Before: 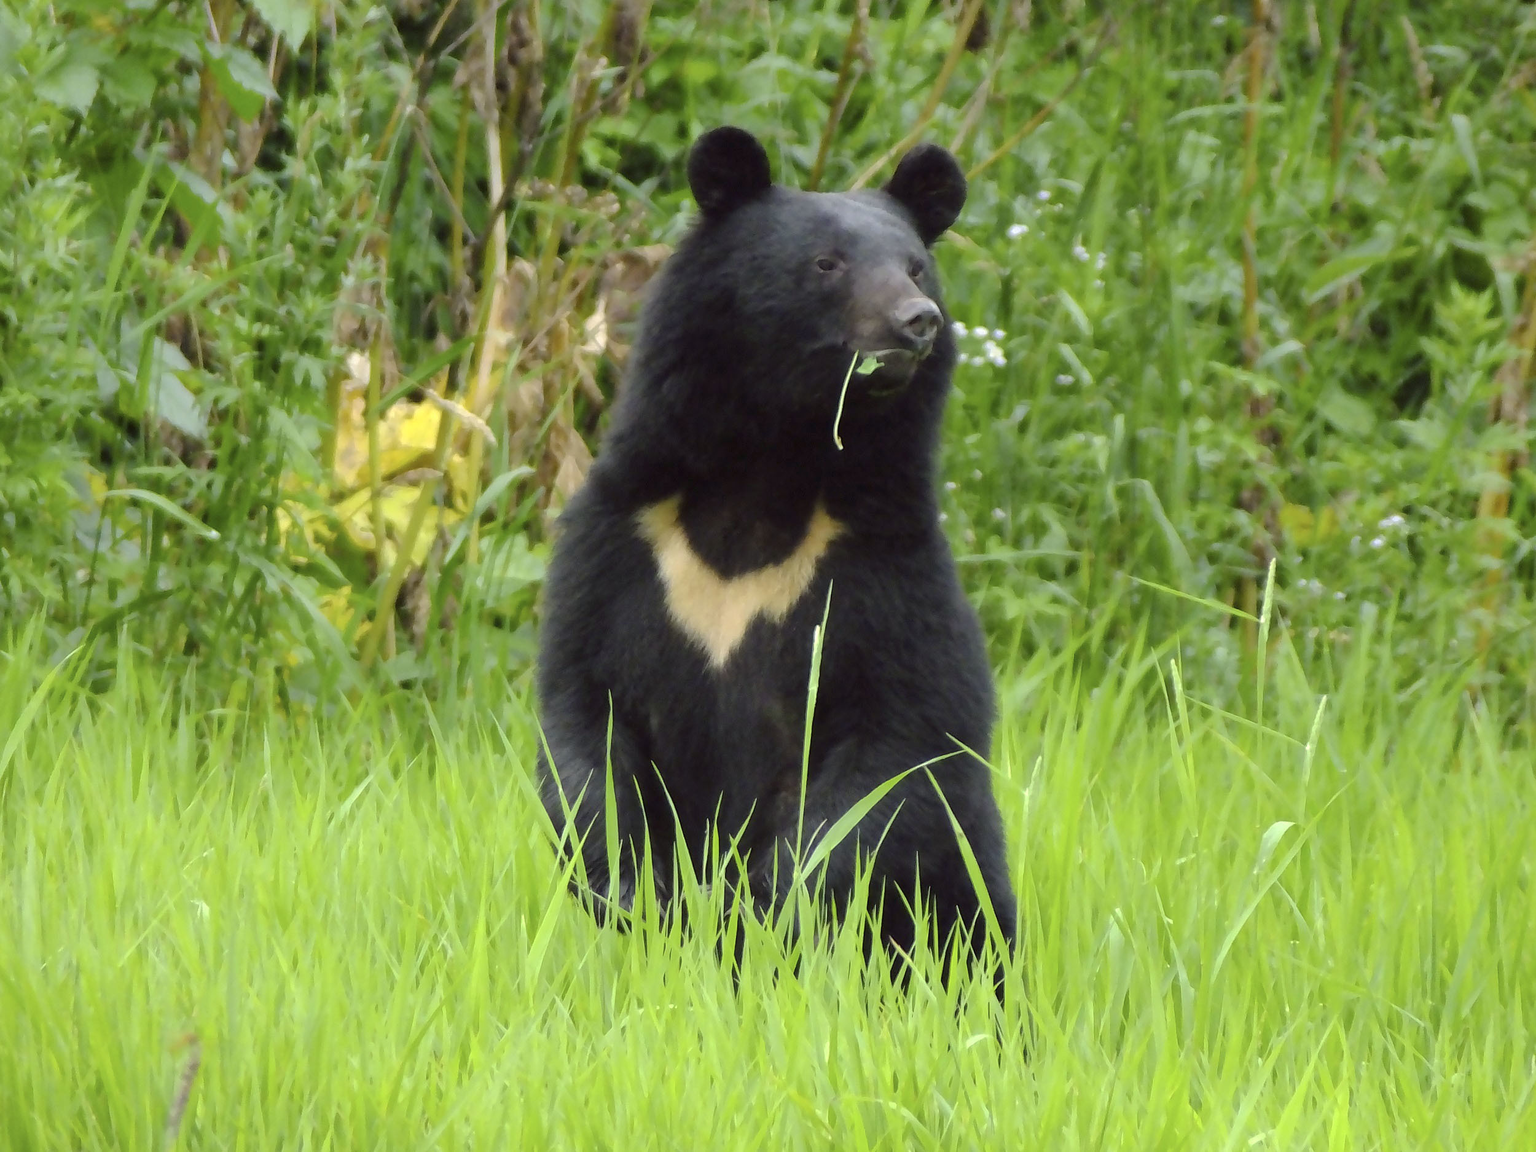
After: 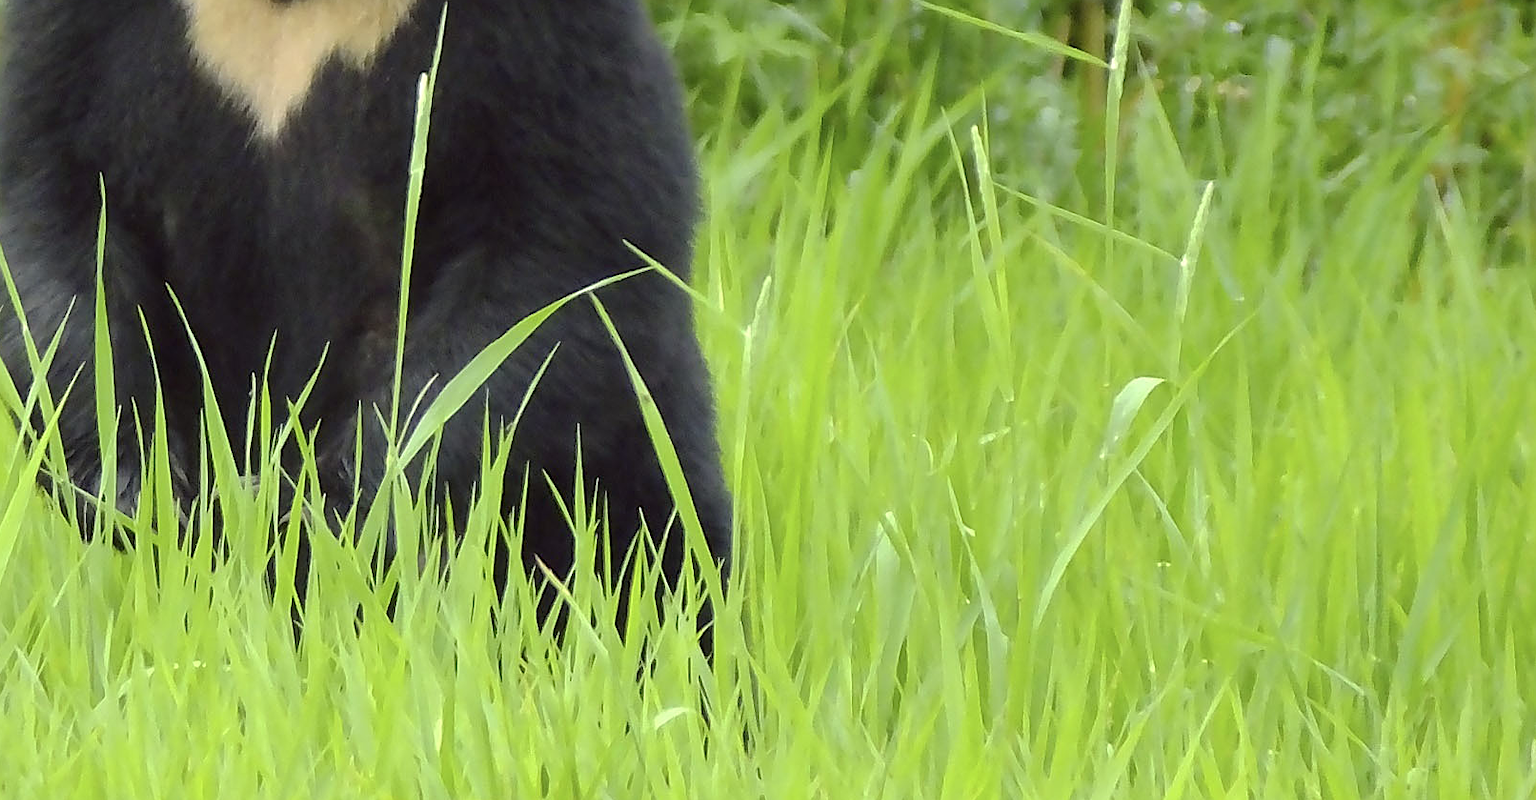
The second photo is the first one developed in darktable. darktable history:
sharpen: on, module defaults
crop and rotate: left 35.509%, top 50.238%, bottom 4.934%
